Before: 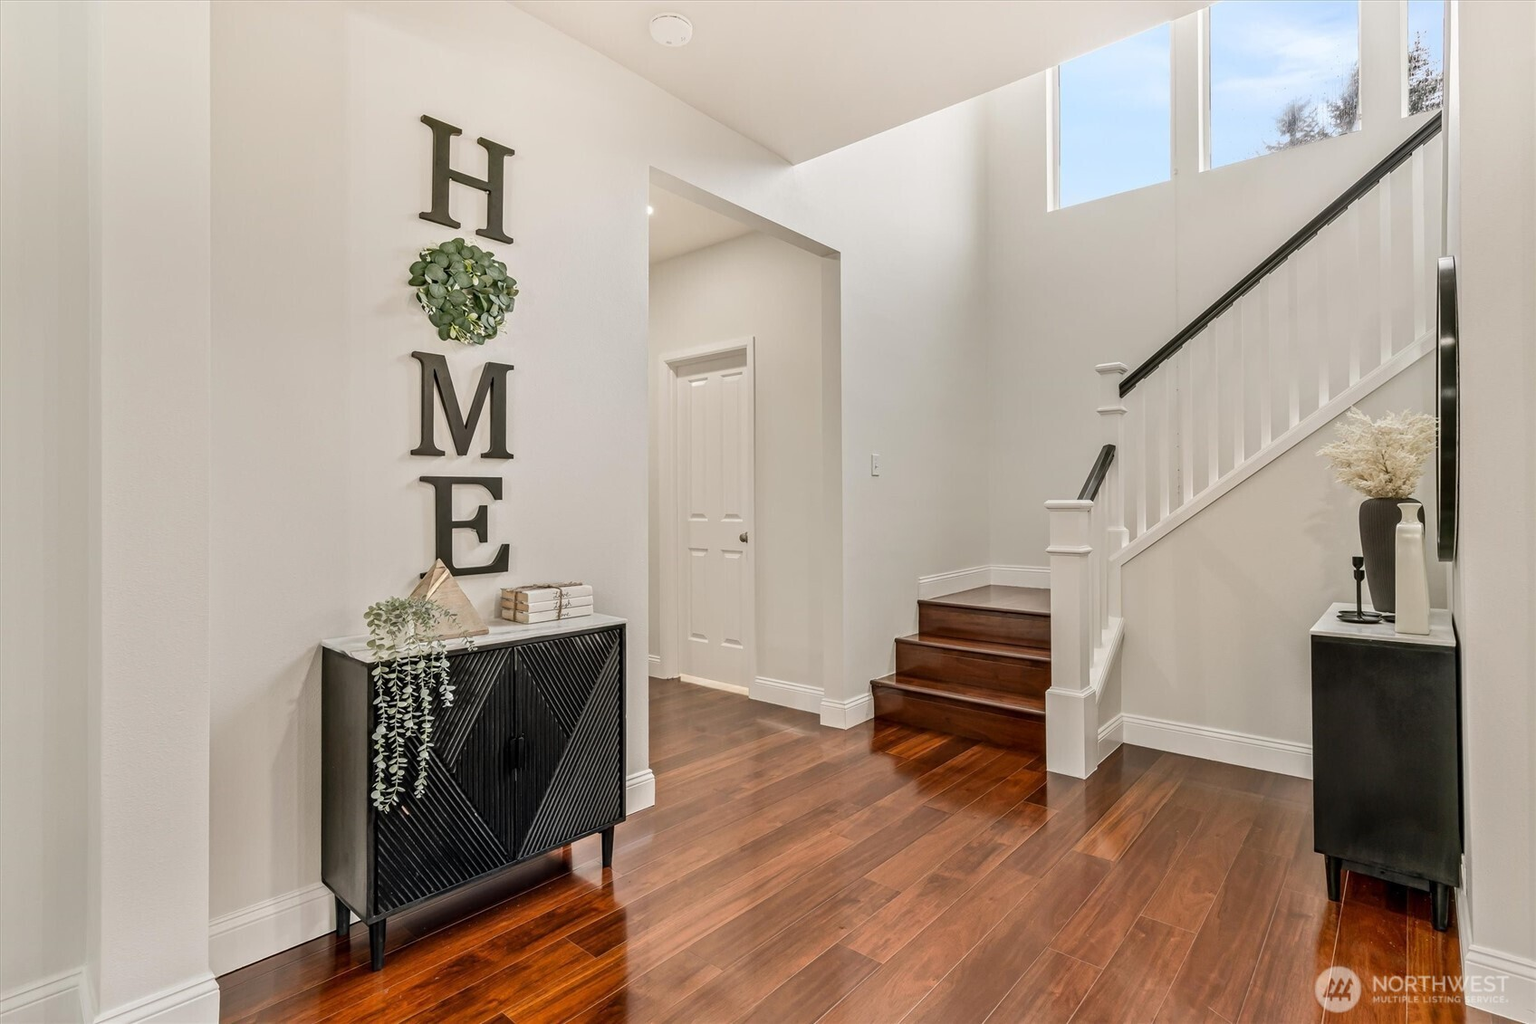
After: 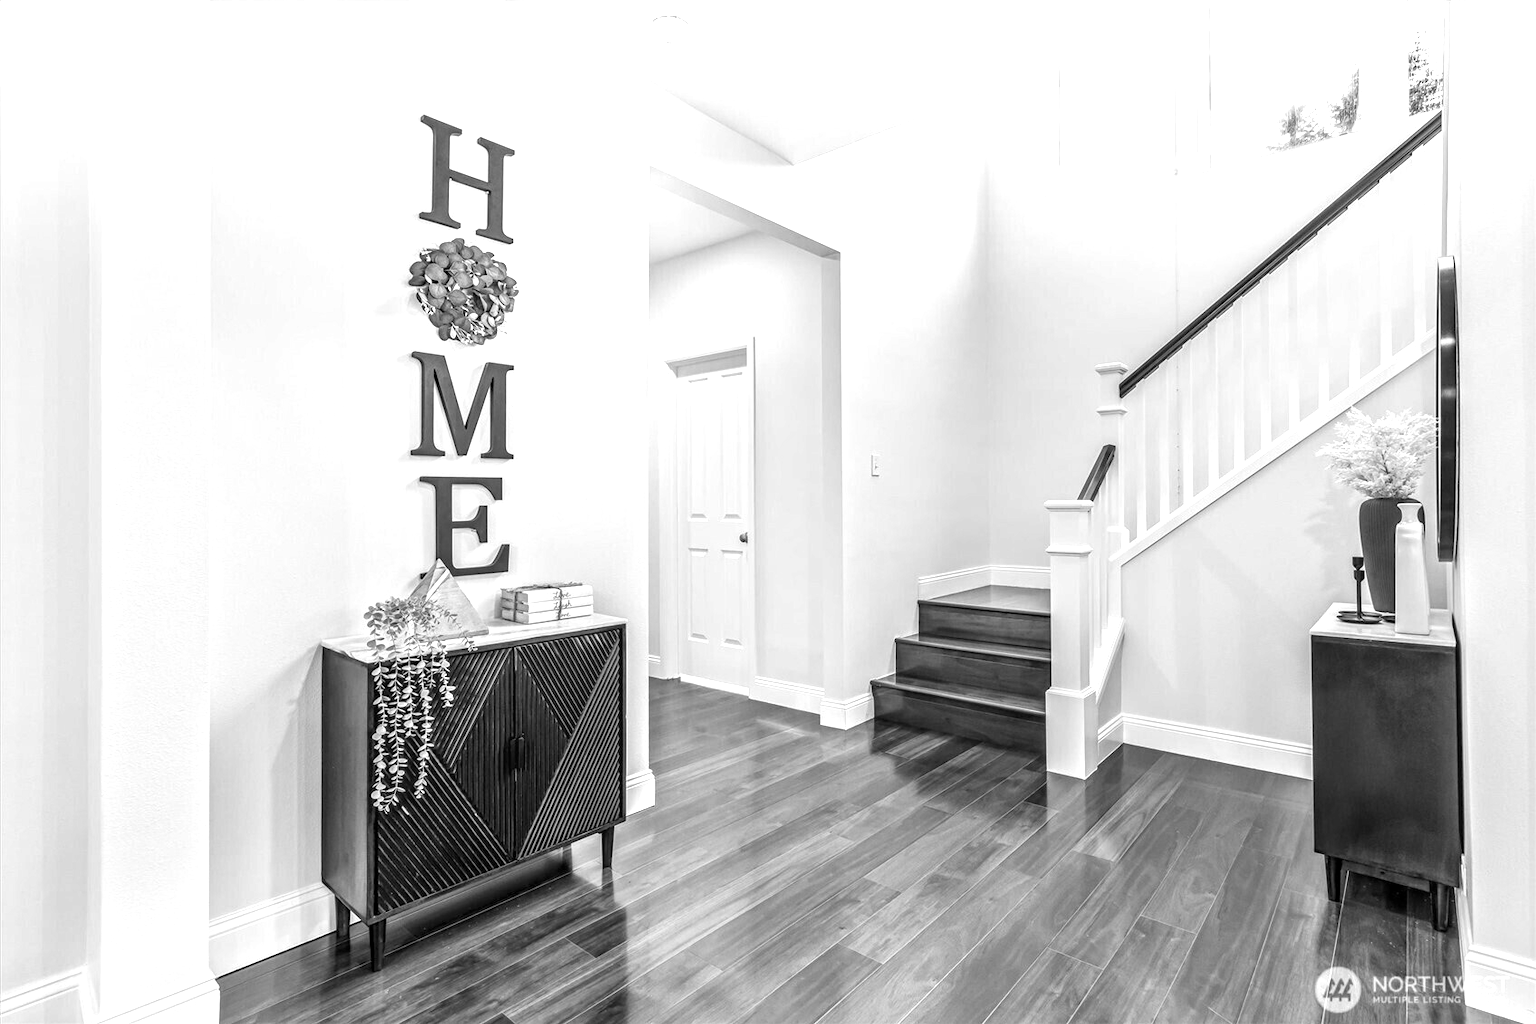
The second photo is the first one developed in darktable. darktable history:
local contrast: on, module defaults
exposure: exposure 0.943 EV, compensate highlight preservation false
monochrome: on, module defaults
